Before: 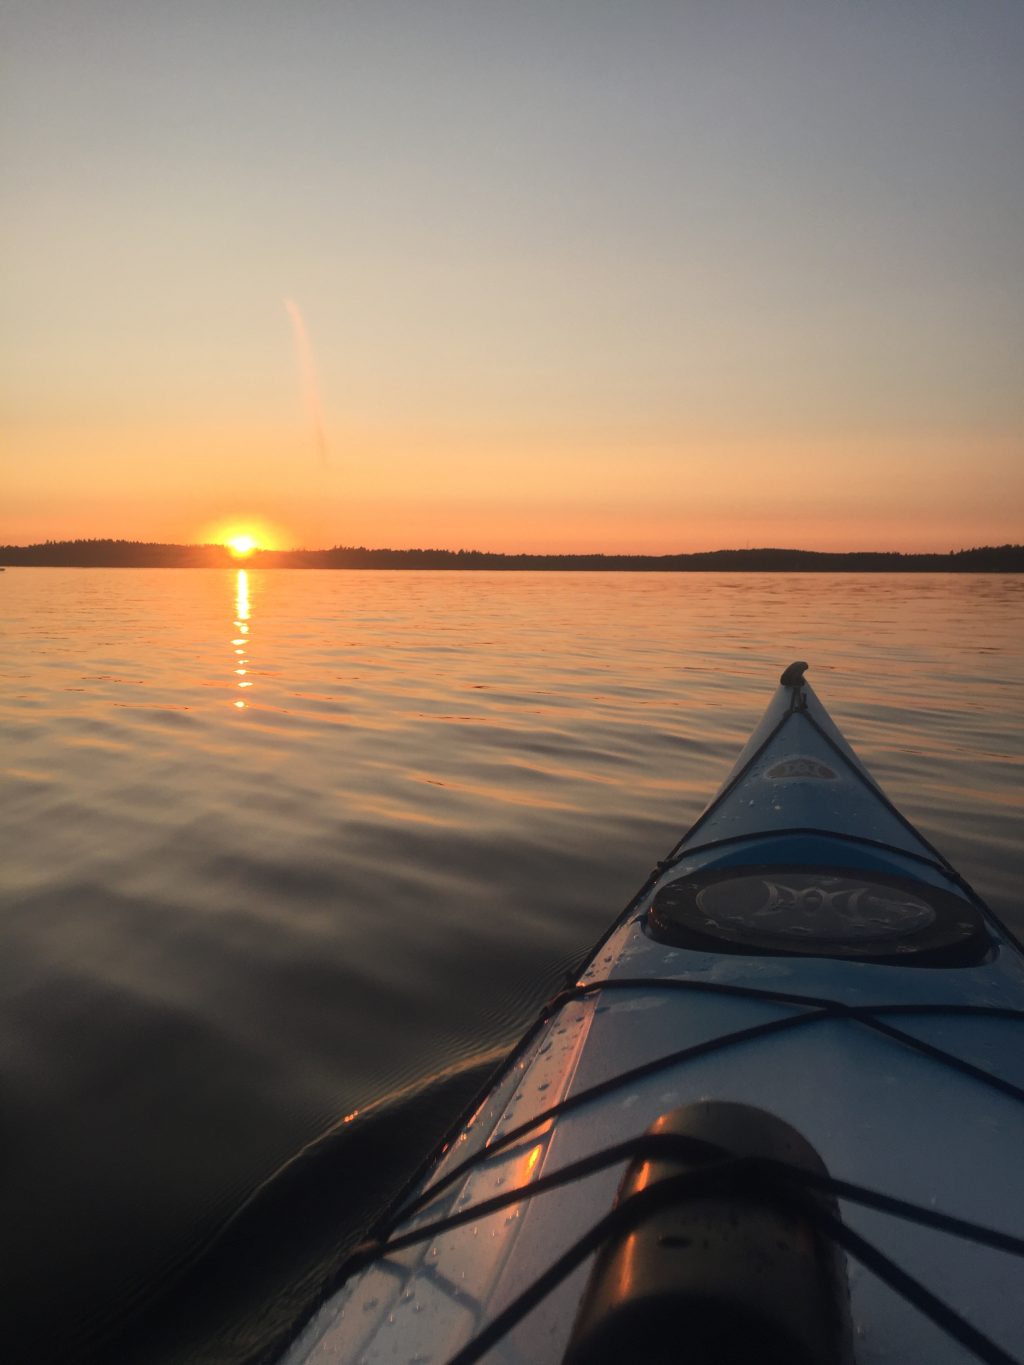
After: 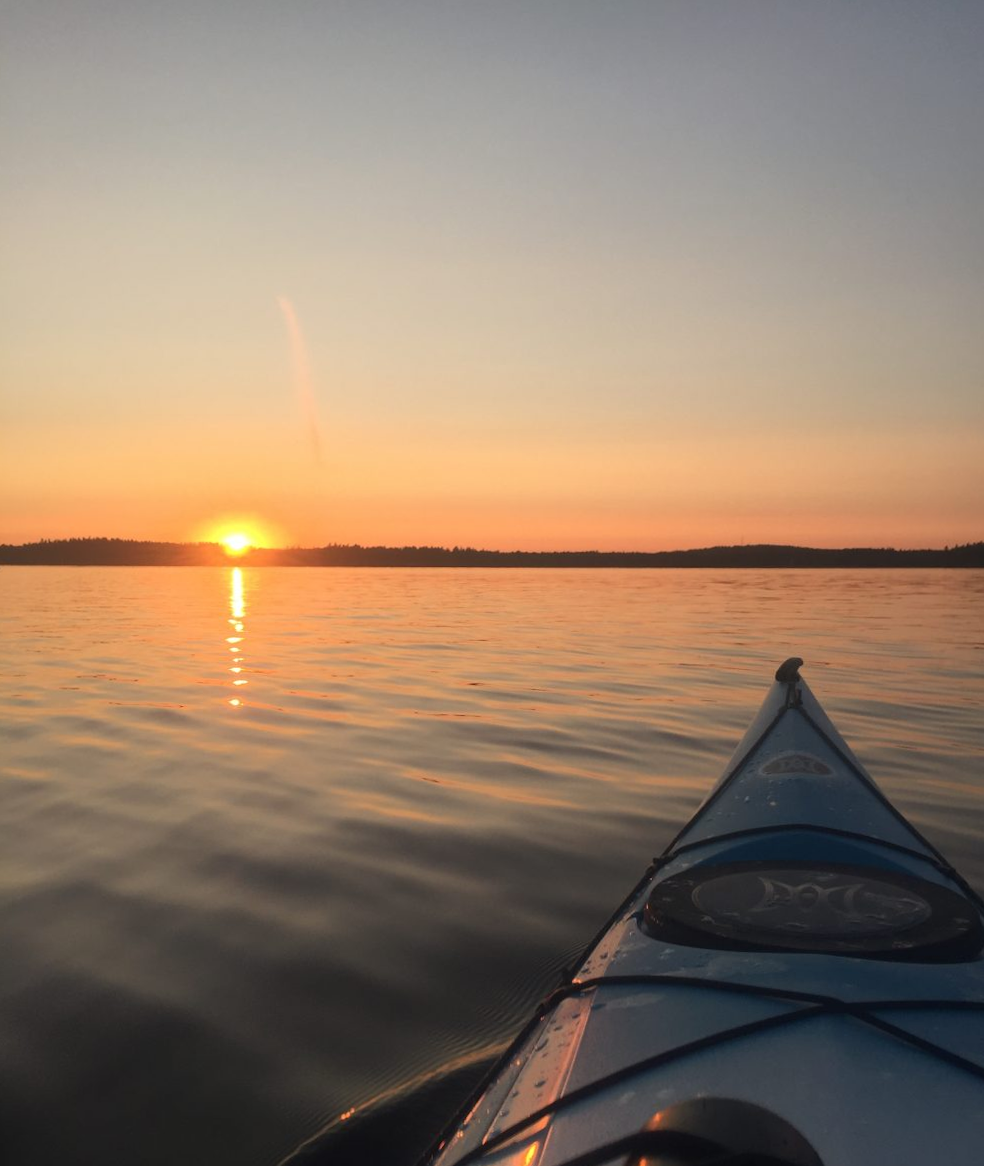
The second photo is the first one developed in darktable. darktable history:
crop and rotate: angle 0.2°, left 0.275%, right 3.127%, bottom 14.18%
color balance rgb: on, module defaults
